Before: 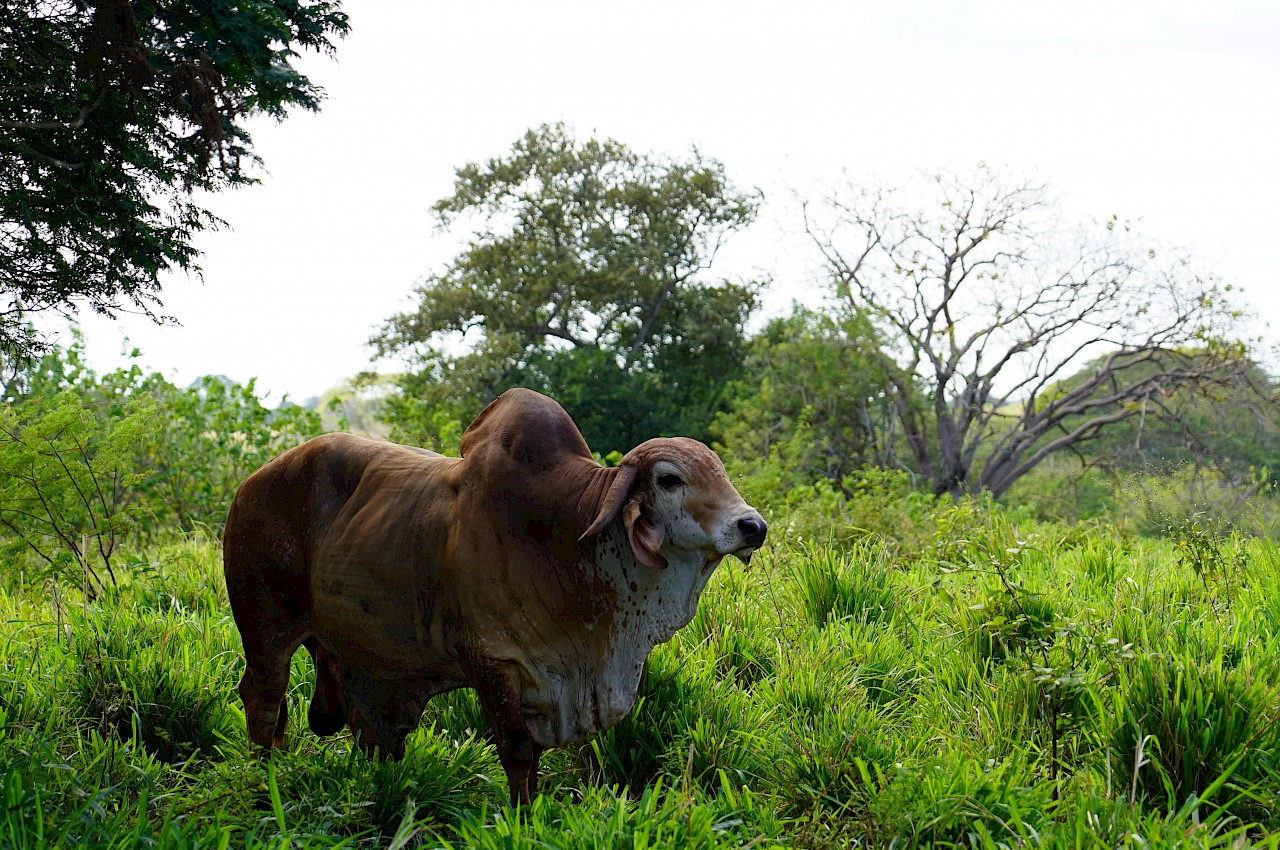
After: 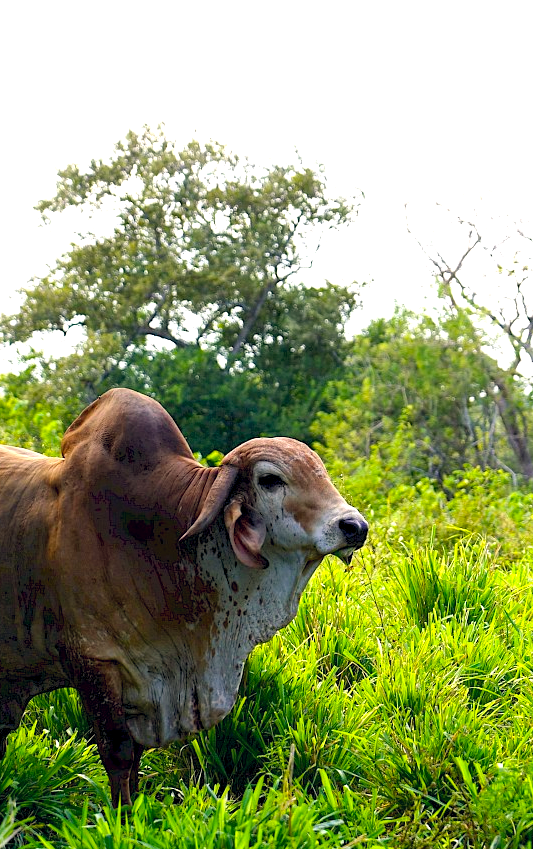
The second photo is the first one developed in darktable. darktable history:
crop: left 31.229%, right 27.105%
exposure: black level correction 0.001, exposure 0.955 EV, compensate exposure bias true, compensate highlight preservation false
color balance rgb: shadows lift › hue 87.51°, highlights gain › chroma 1.62%, highlights gain › hue 55.1°, global offset › chroma 0.06%, global offset › hue 253.66°, linear chroma grading › global chroma 0.5%, perceptual saturation grading › global saturation 16.38%
